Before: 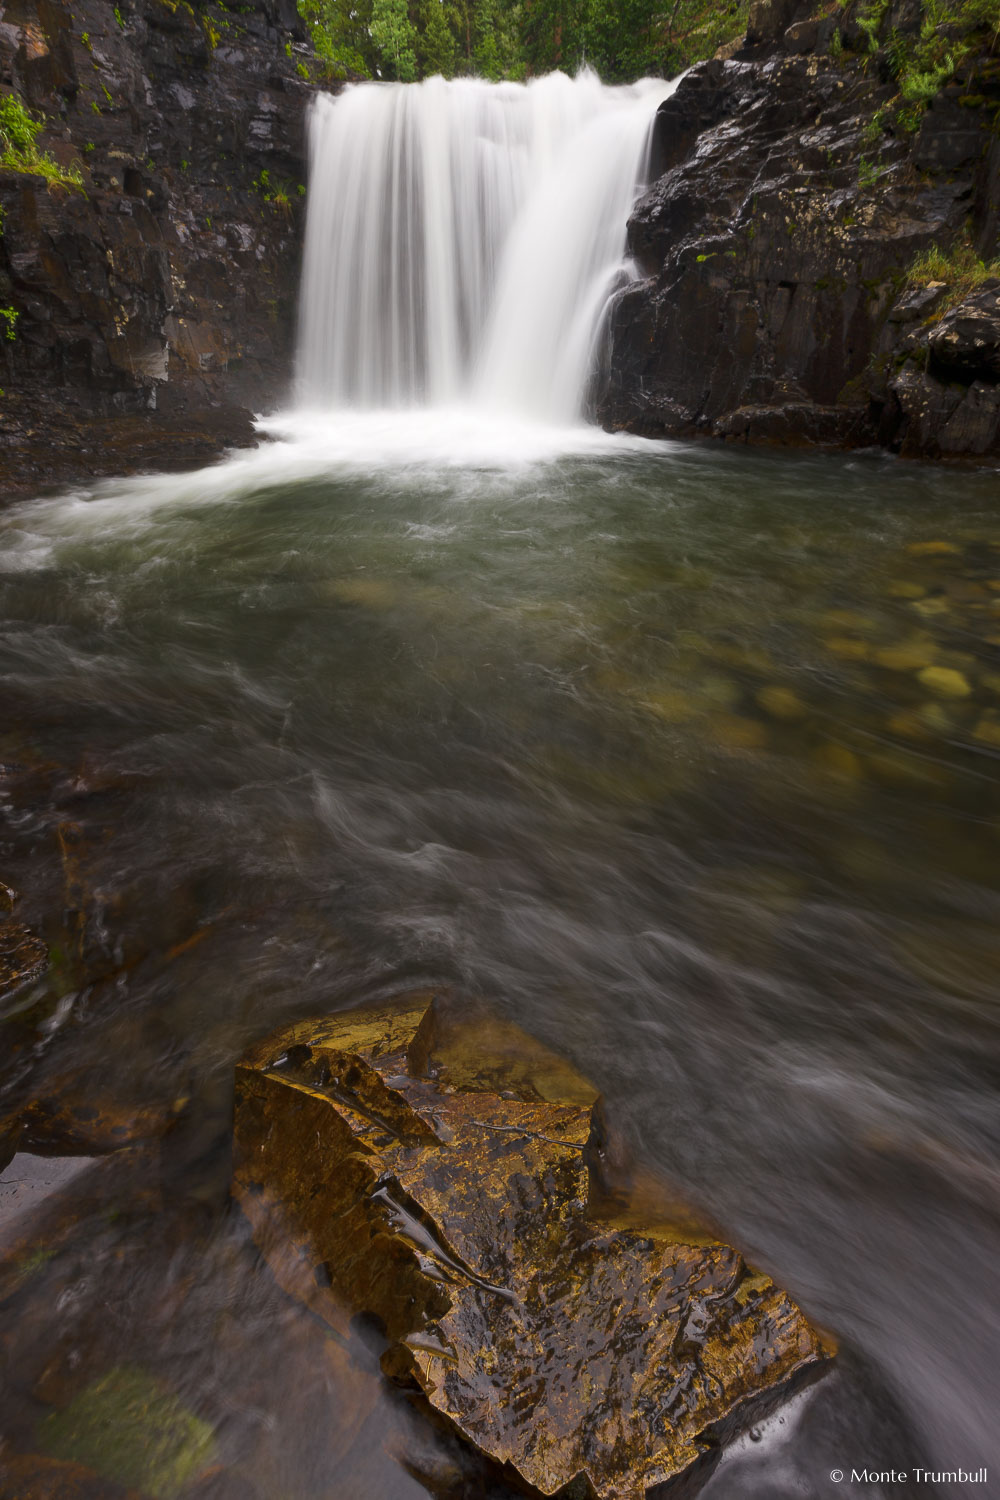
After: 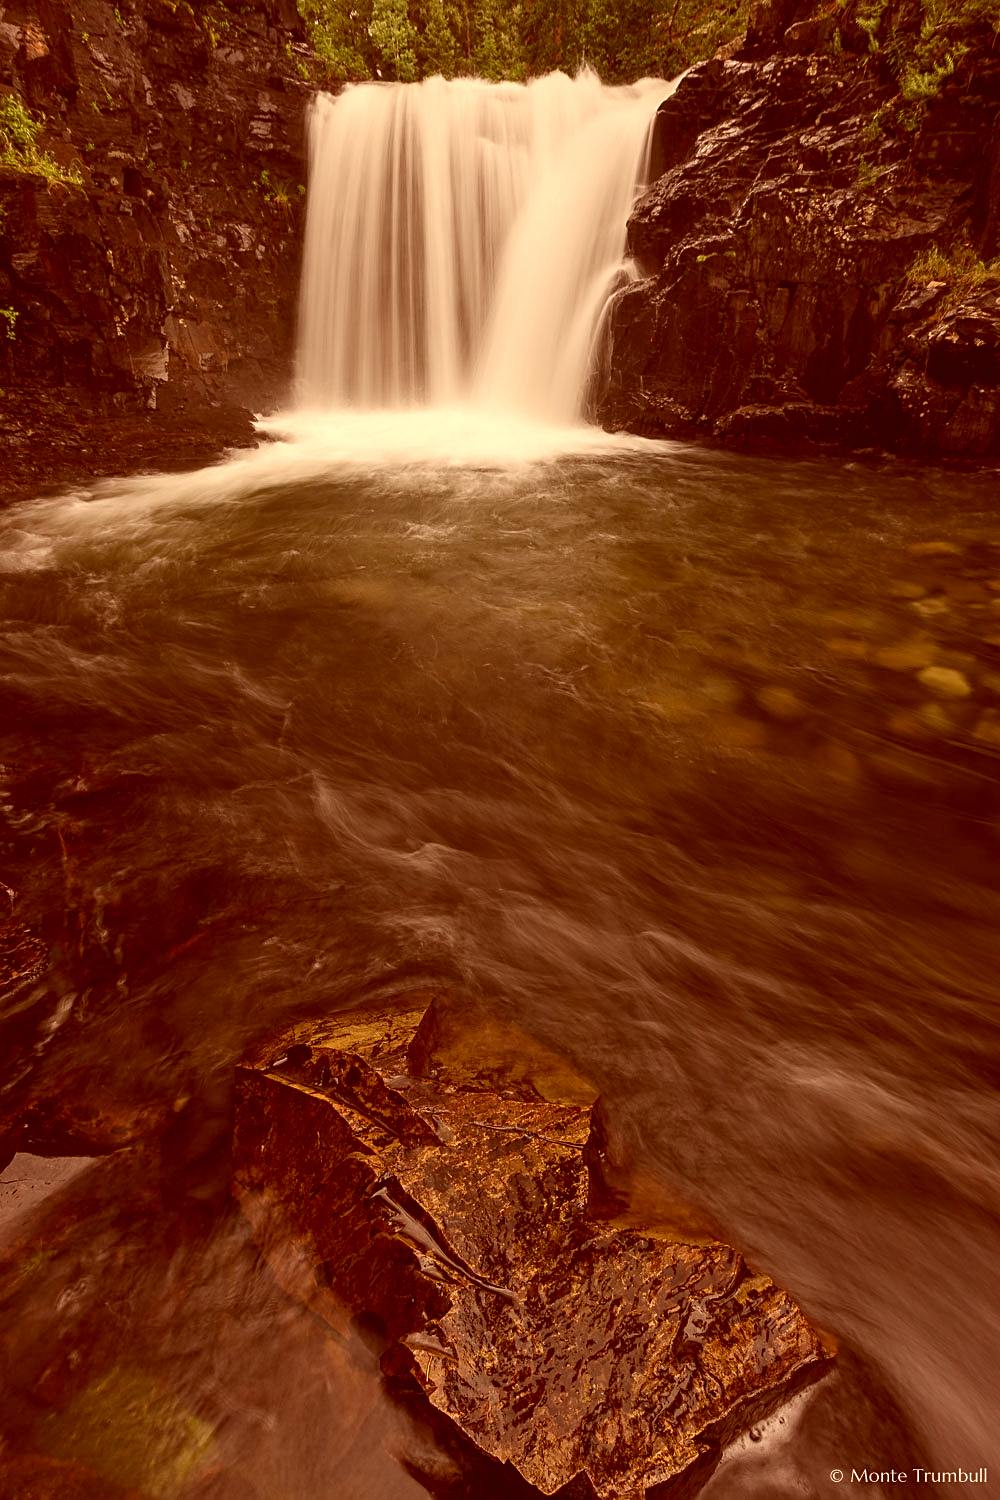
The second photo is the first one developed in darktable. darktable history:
sharpen: on, module defaults
exposure: compensate highlight preservation false
local contrast: on, module defaults
white balance: red 1.08, blue 0.791
color correction: highlights a* 9.03, highlights b* 8.71, shadows a* 40, shadows b* 40, saturation 0.8
